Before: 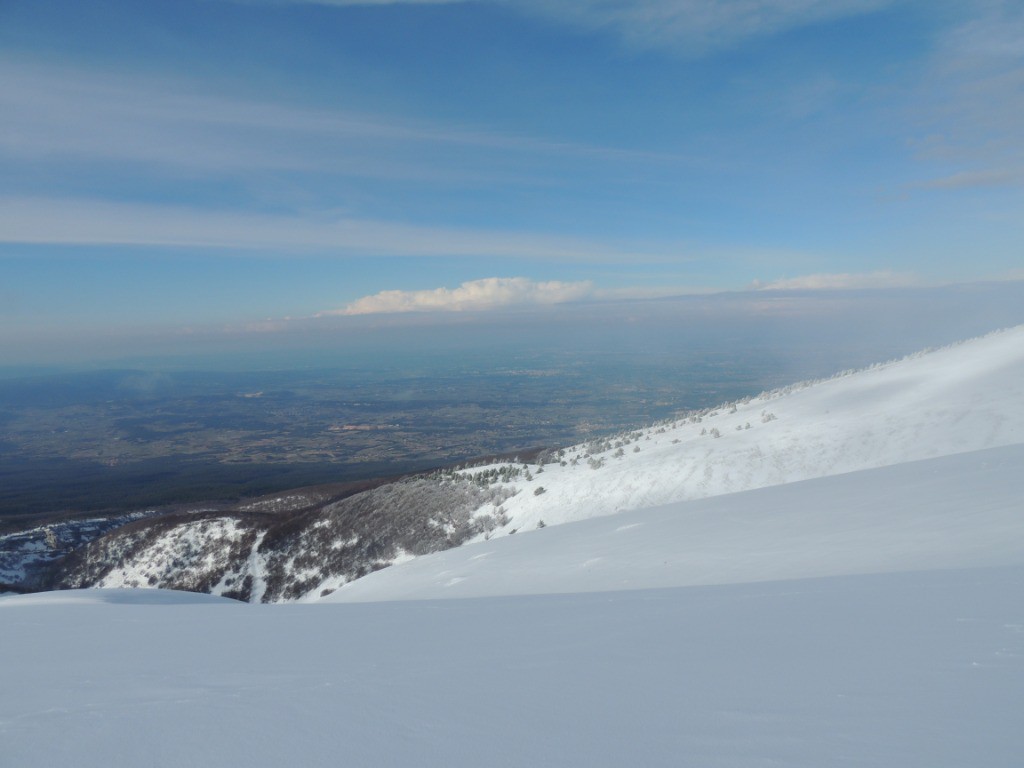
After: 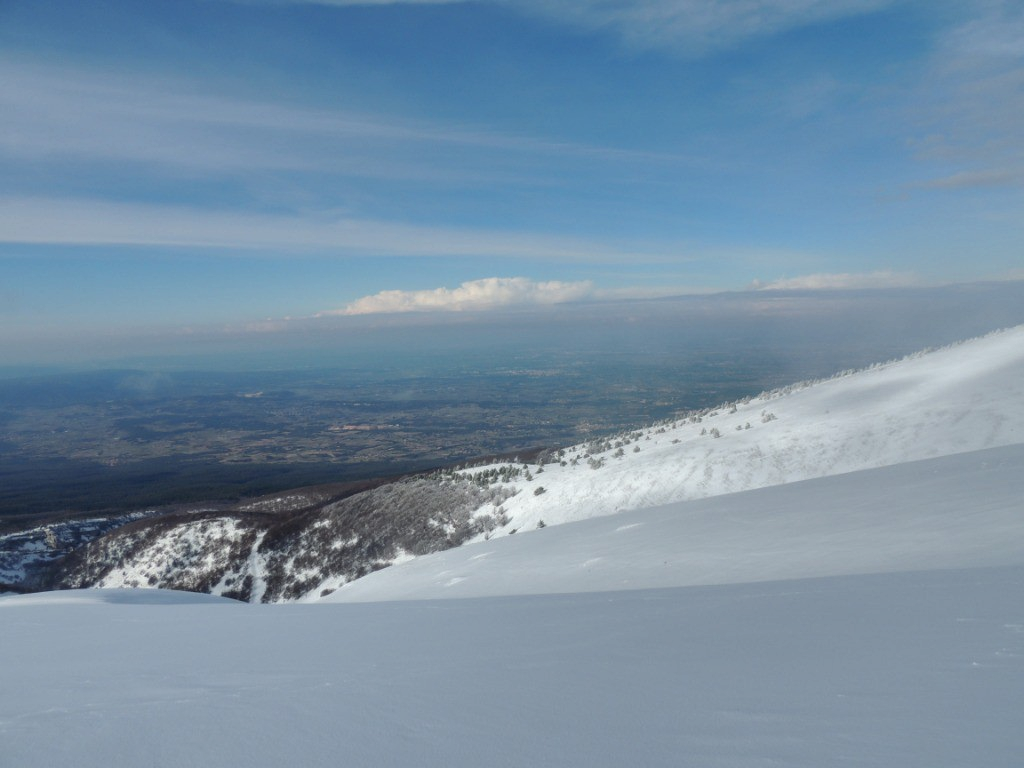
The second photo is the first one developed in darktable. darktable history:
local contrast: on, module defaults
shadows and highlights: radius 109.32, shadows 23.7, highlights -59.03, highlights color adjustment 0.857%, low approximation 0.01, soften with gaussian
